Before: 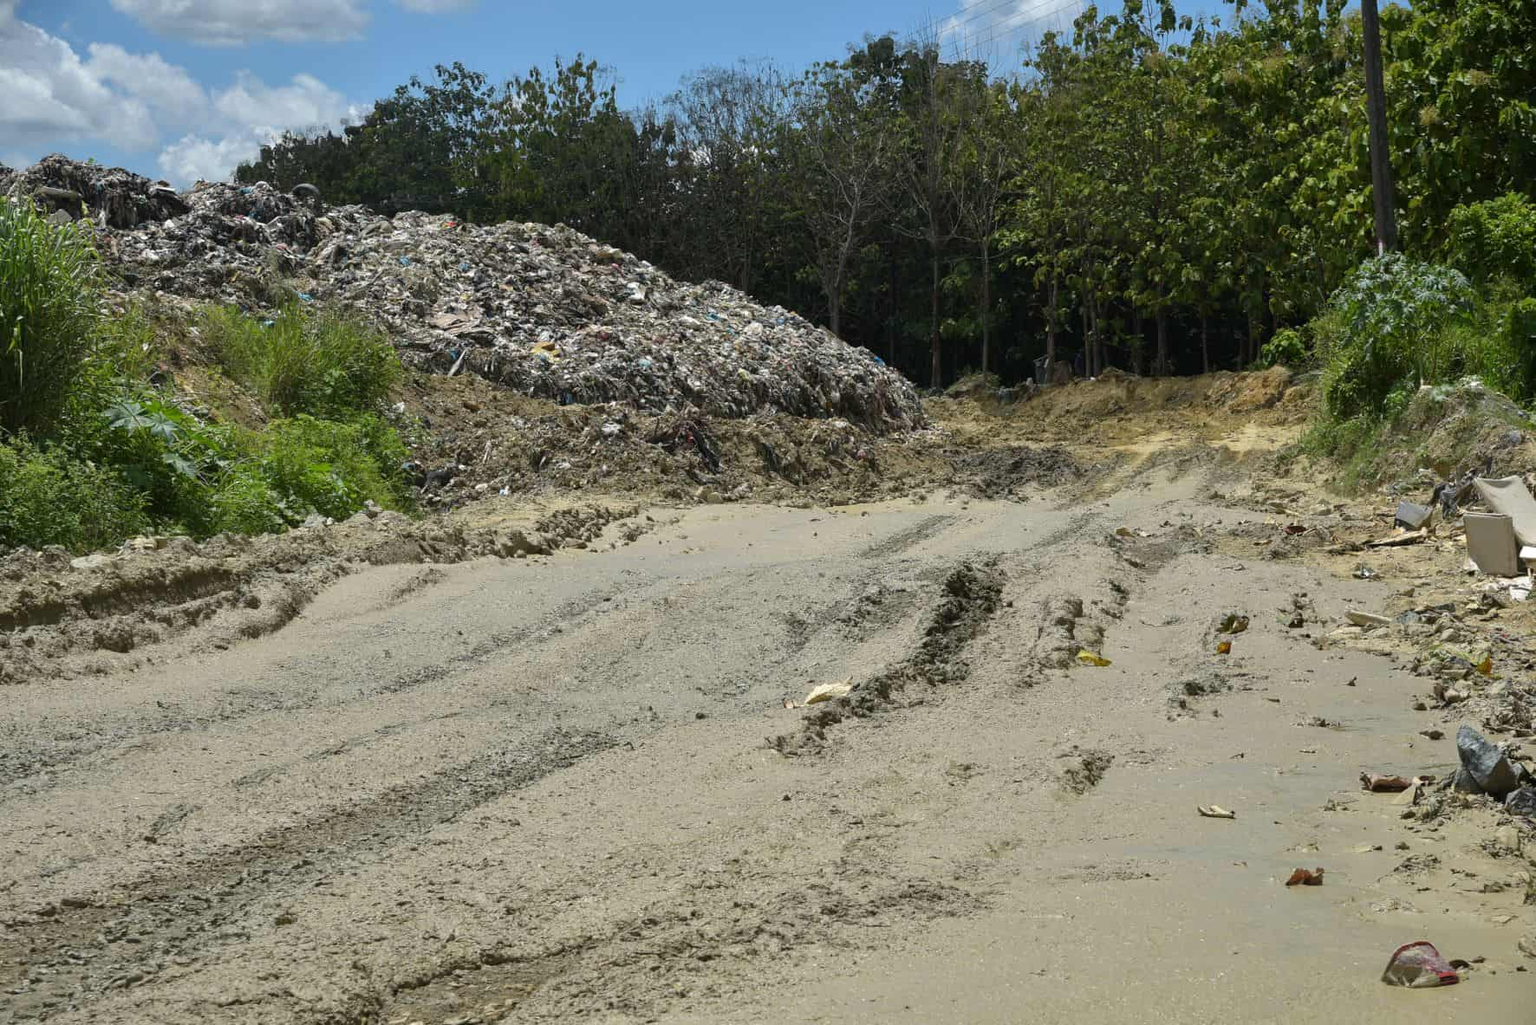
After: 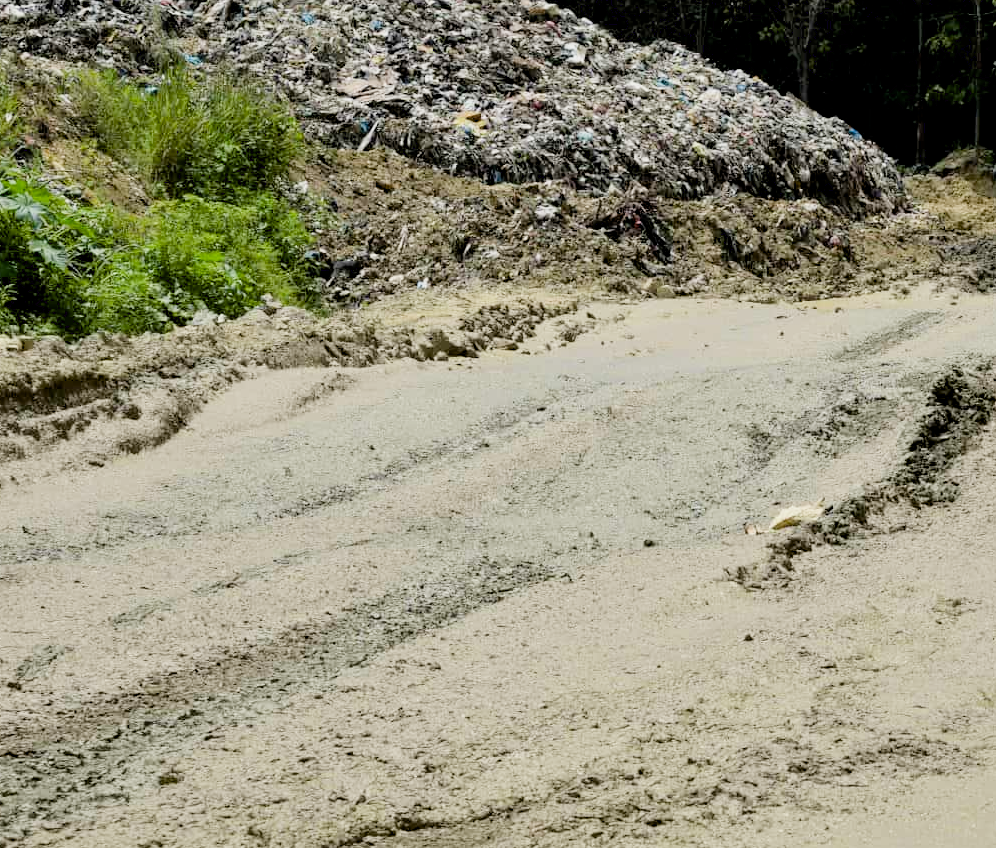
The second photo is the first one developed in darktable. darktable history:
exposure: black level correction 0.012, exposure 0.693 EV, compensate highlight preservation false
crop: left 9.018%, top 23.965%, right 34.721%, bottom 4.306%
filmic rgb: black relative exposure -7.65 EV, white relative exposure 4.56 EV, threshold 5.96 EV, hardness 3.61, contrast 1.11, enable highlight reconstruction true
